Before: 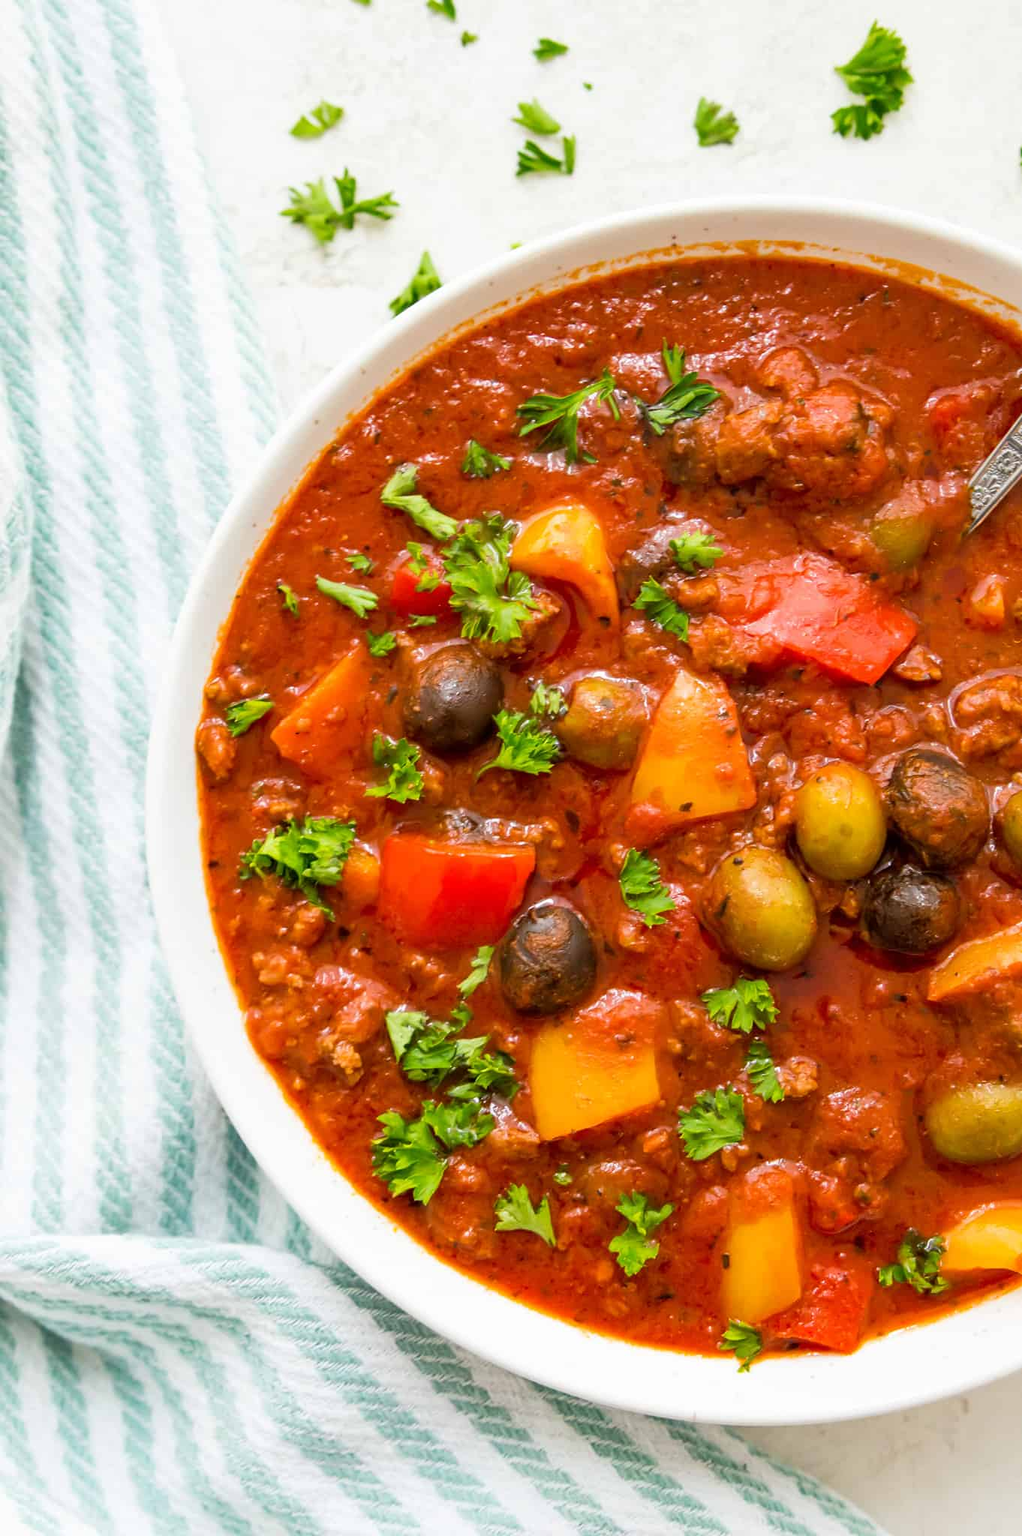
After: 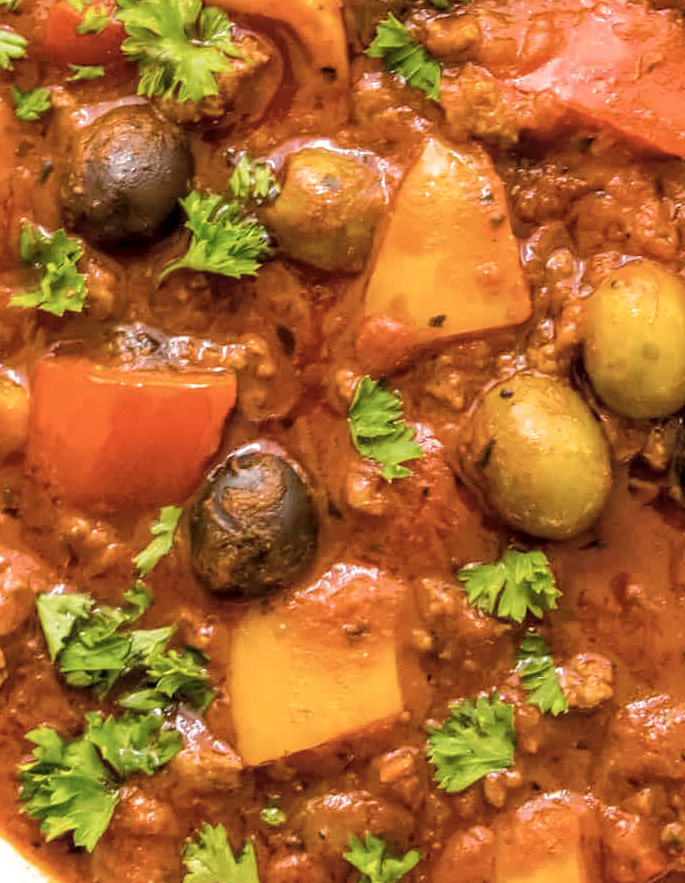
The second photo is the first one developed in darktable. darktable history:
crop: left 35.028%, top 36.904%, right 14.672%, bottom 19.942%
color correction: highlights a* 5.58, highlights b* 5.22, saturation 0.633
local contrast: highlights 97%, shadows 87%, detail 160%, midtone range 0.2
color balance rgb: power › chroma 0.231%, power › hue 60.58°, perceptual saturation grading › global saturation 25.549%, perceptual brilliance grading › mid-tones 11.076%, perceptual brilliance grading › shadows 14.896%, global vibrance 20%
